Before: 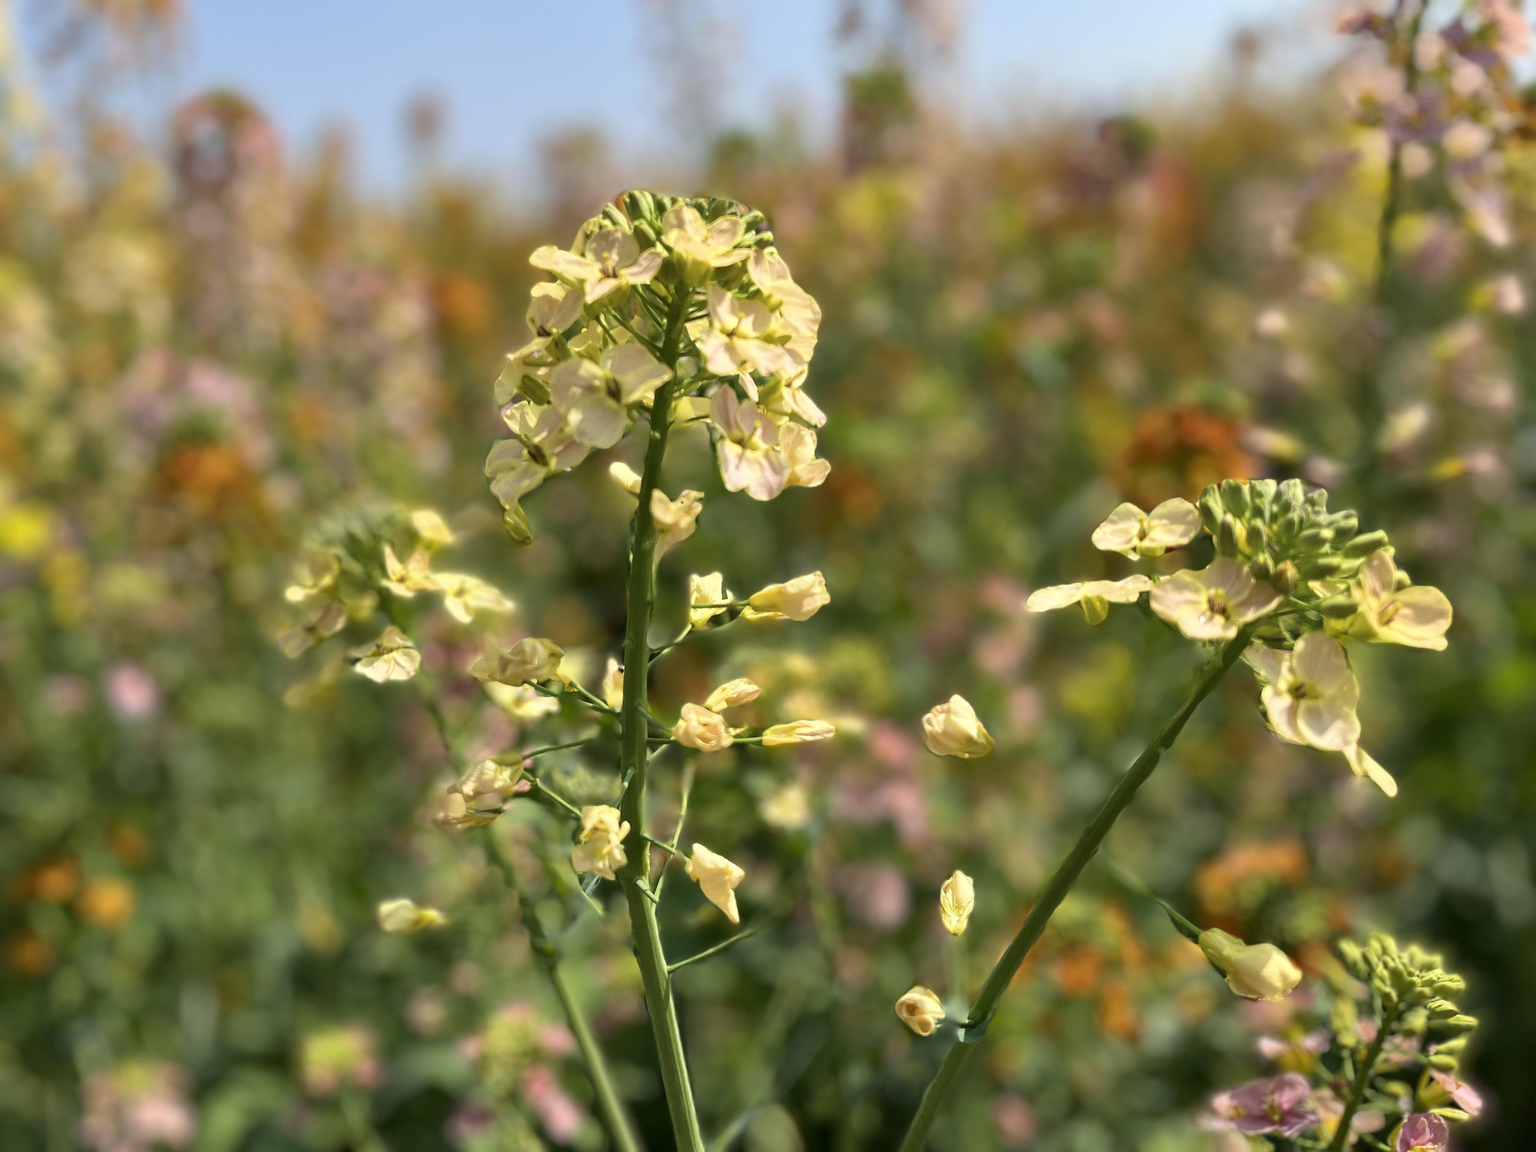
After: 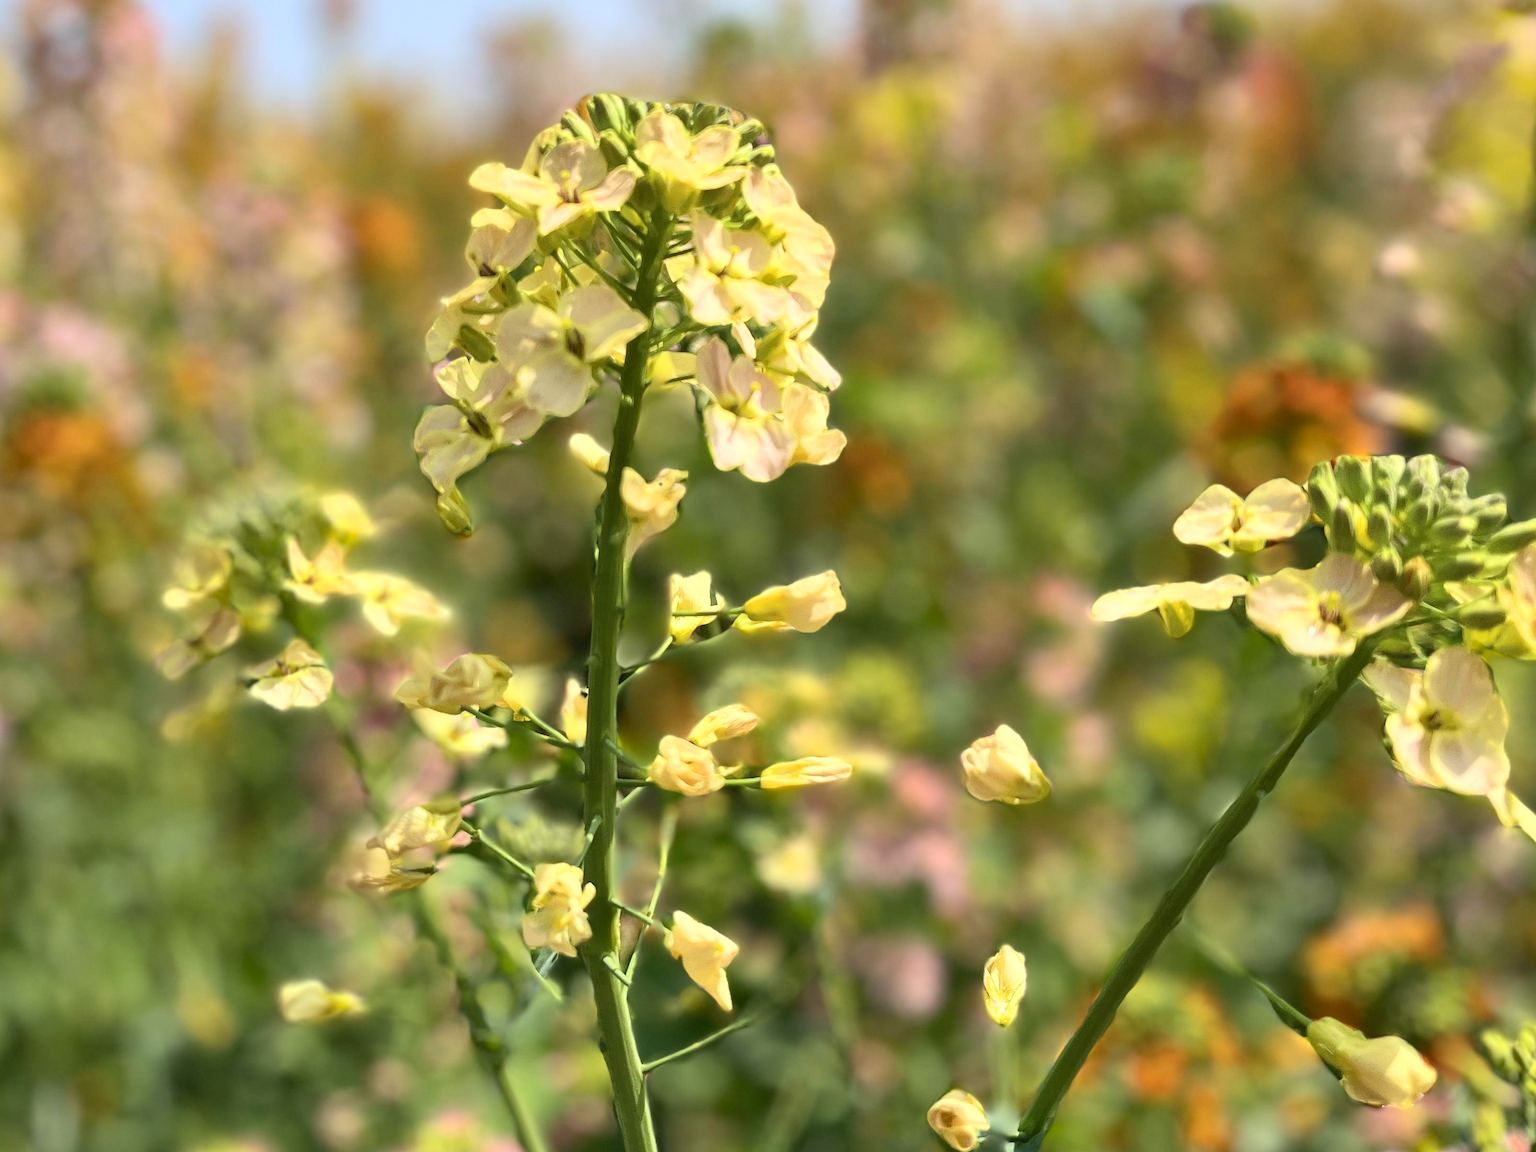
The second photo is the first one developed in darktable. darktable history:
contrast brightness saturation: contrast 0.2, brightness 0.16, saturation 0.22
crop and rotate: left 10.071%, top 10.071%, right 10.02%, bottom 10.02%
